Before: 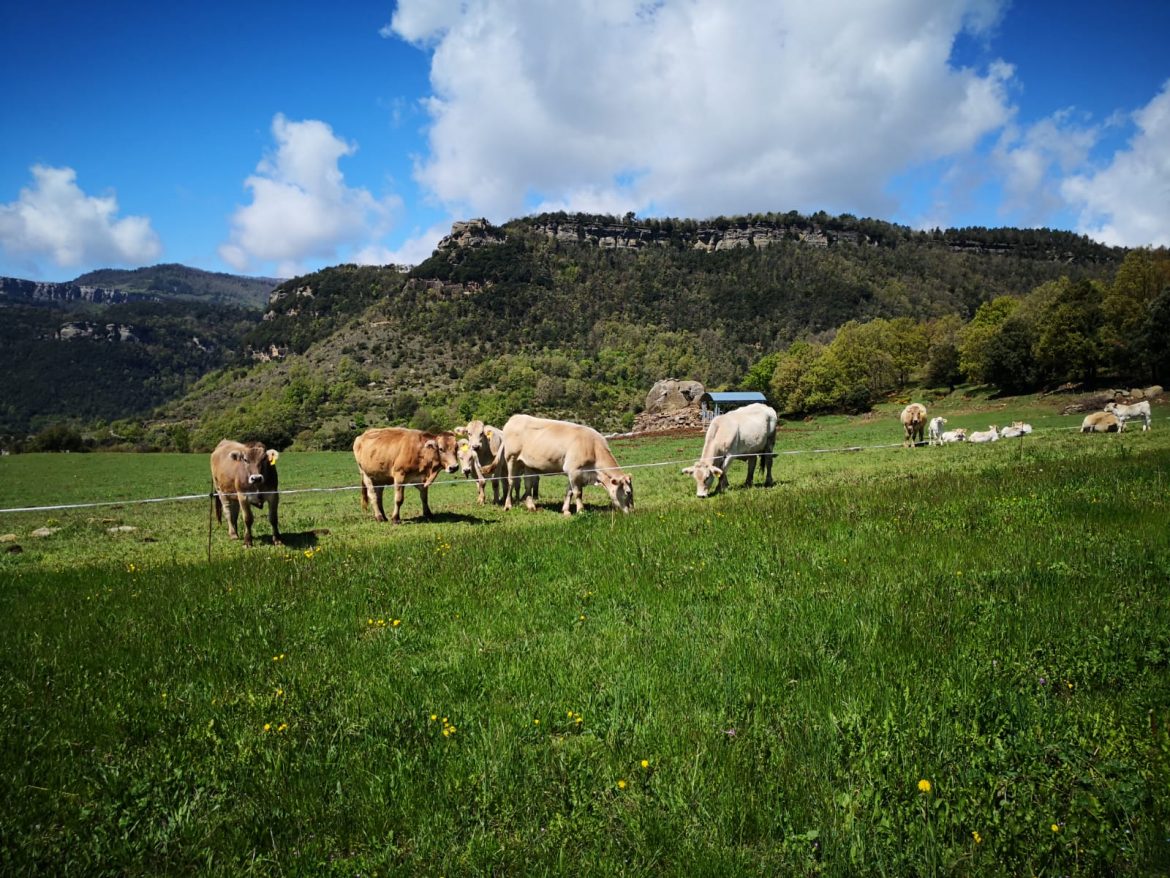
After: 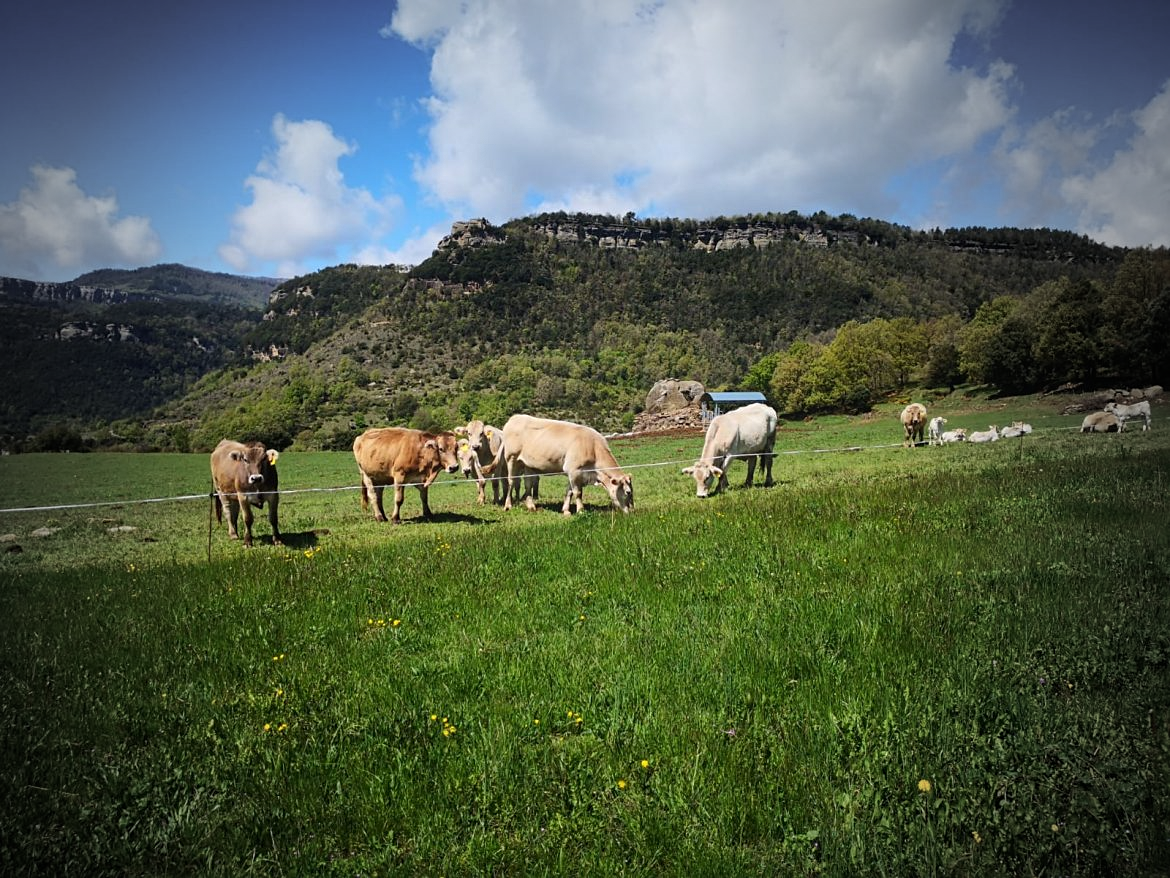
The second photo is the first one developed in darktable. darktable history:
sharpen: radius 1.272, amount 0.305, threshold 0
vignetting: fall-off start 64.63%, center (-0.034, 0.148), width/height ratio 0.881
bloom: size 16%, threshold 98%, strength 20%
